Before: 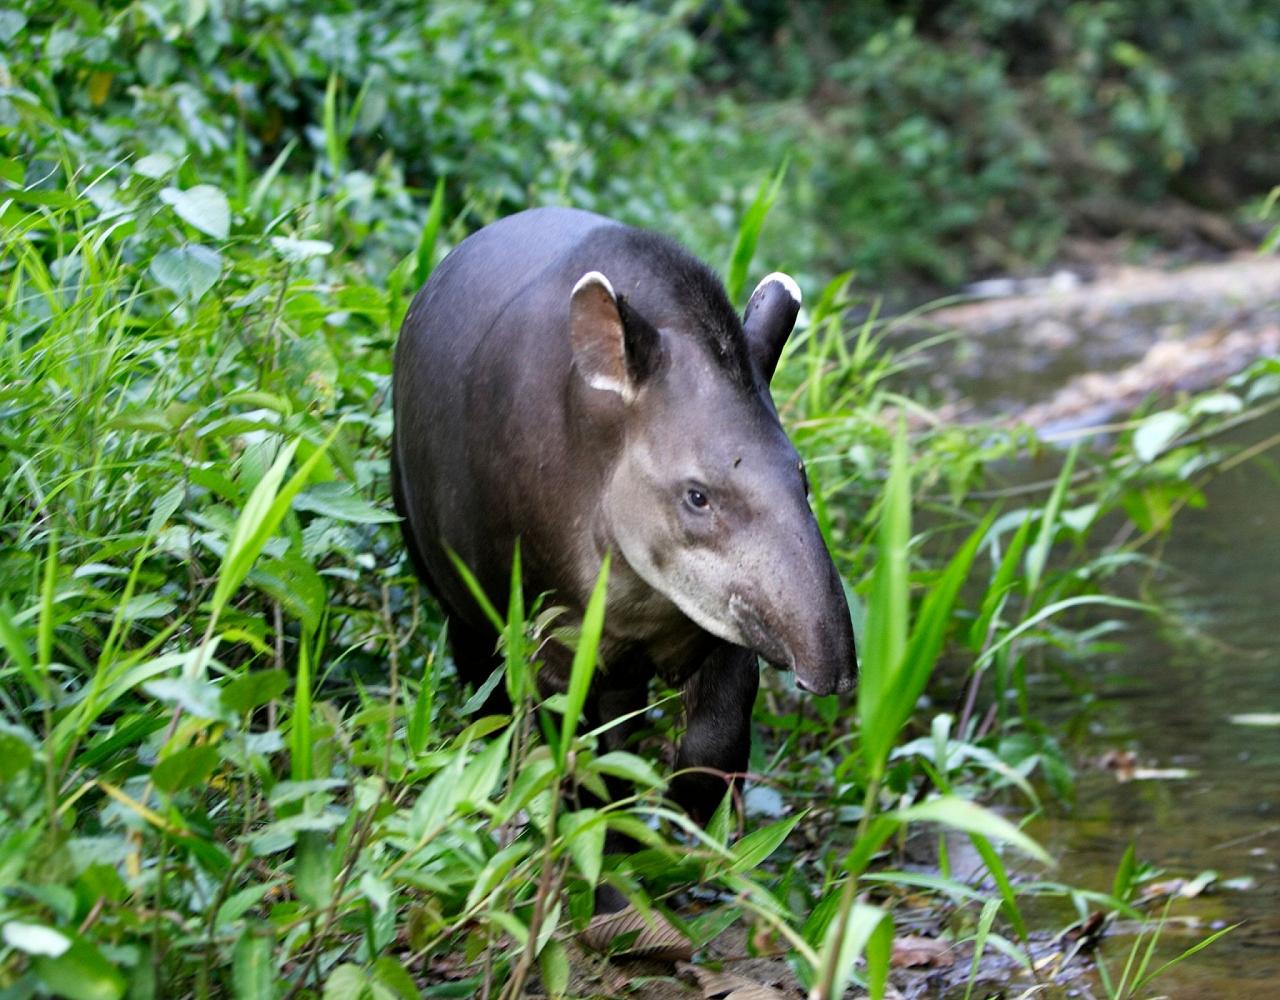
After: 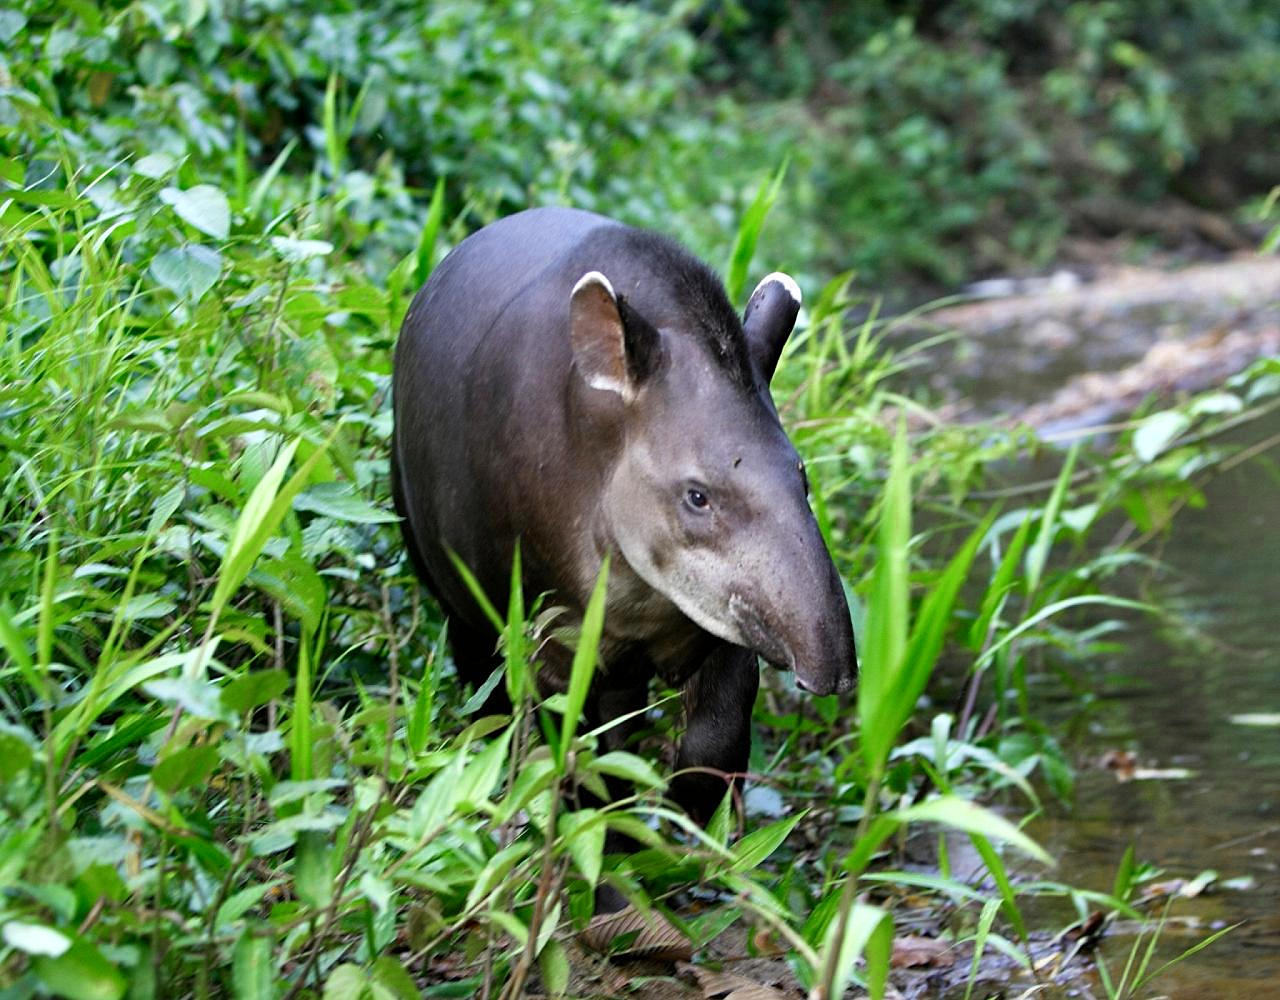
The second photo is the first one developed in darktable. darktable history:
sharpen: amount 0.201
color zones: curves: ch0 [(0.11, 0.396) (0.195, 0.36) (0.25, 0.5) (0.303, 0.412) (0.357, 0.544) (0.75, 0.5) (0.967, 0.328)]; ch1 [(0, 0.468) (0.112, 0.512) (0.202, 0.6) (0.25, 0.5) (0.307, 0.352) (0.357, 0.544) (0.75, 0.5) (0.963, 0.524)]
